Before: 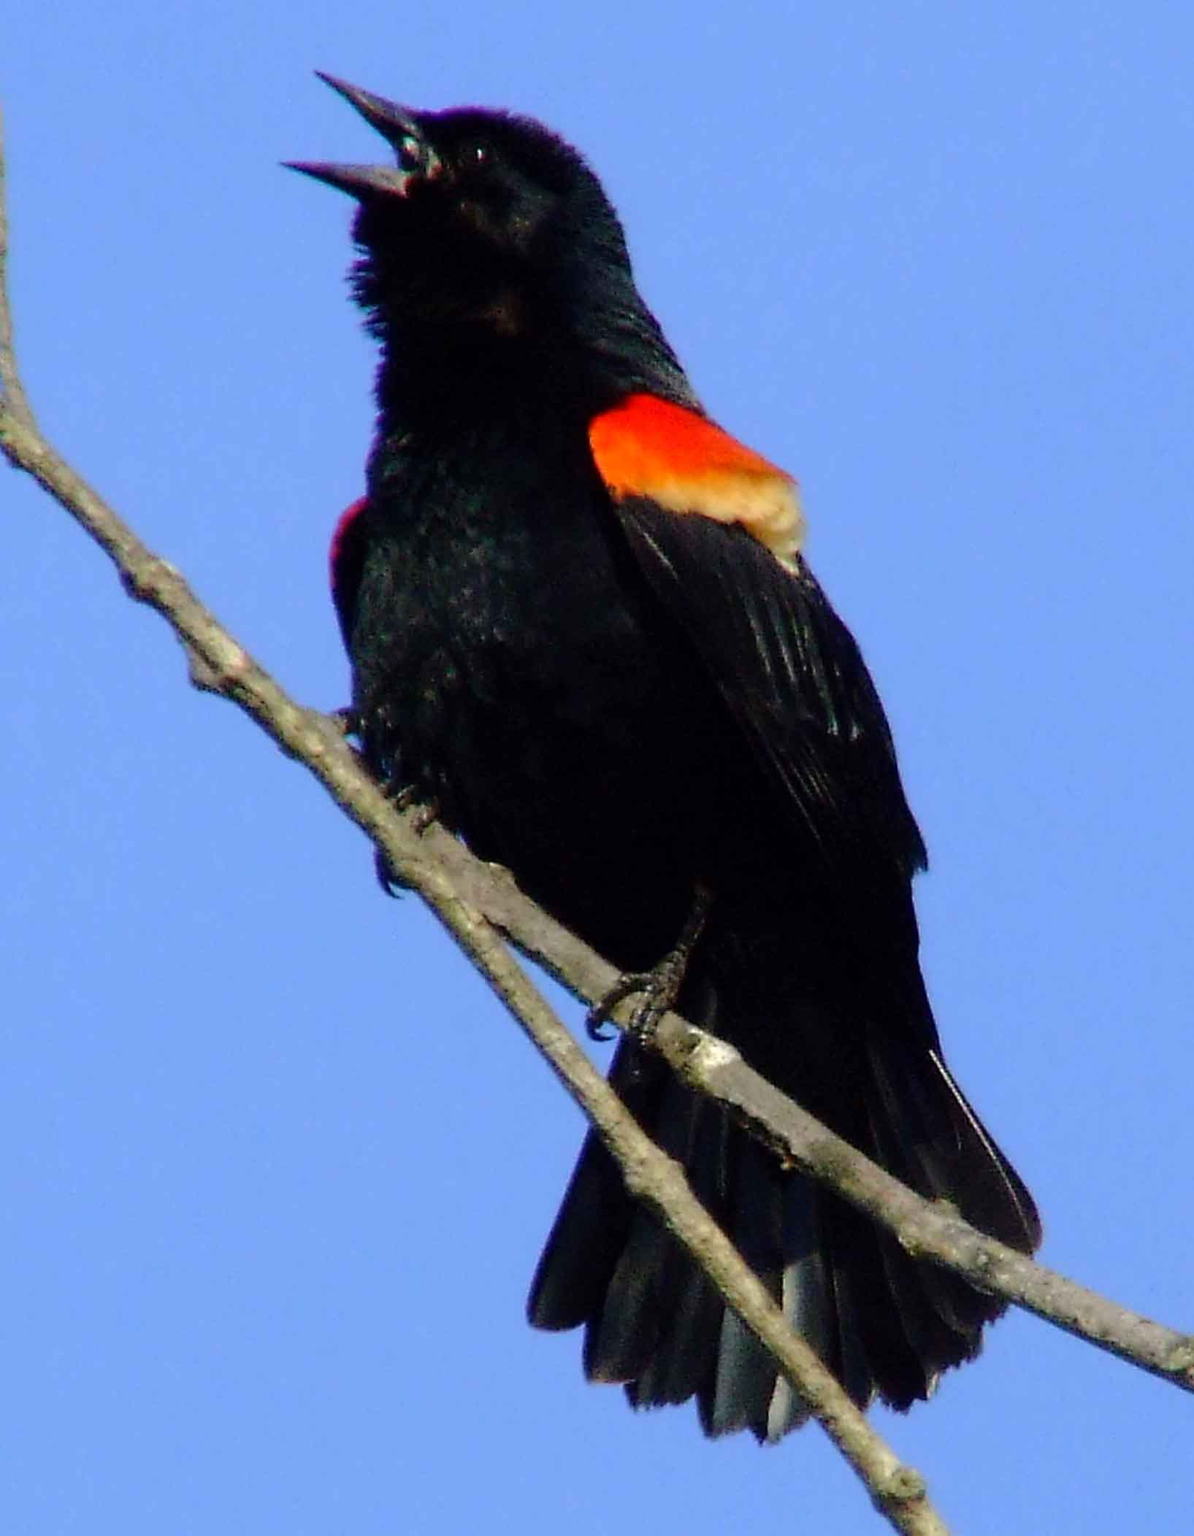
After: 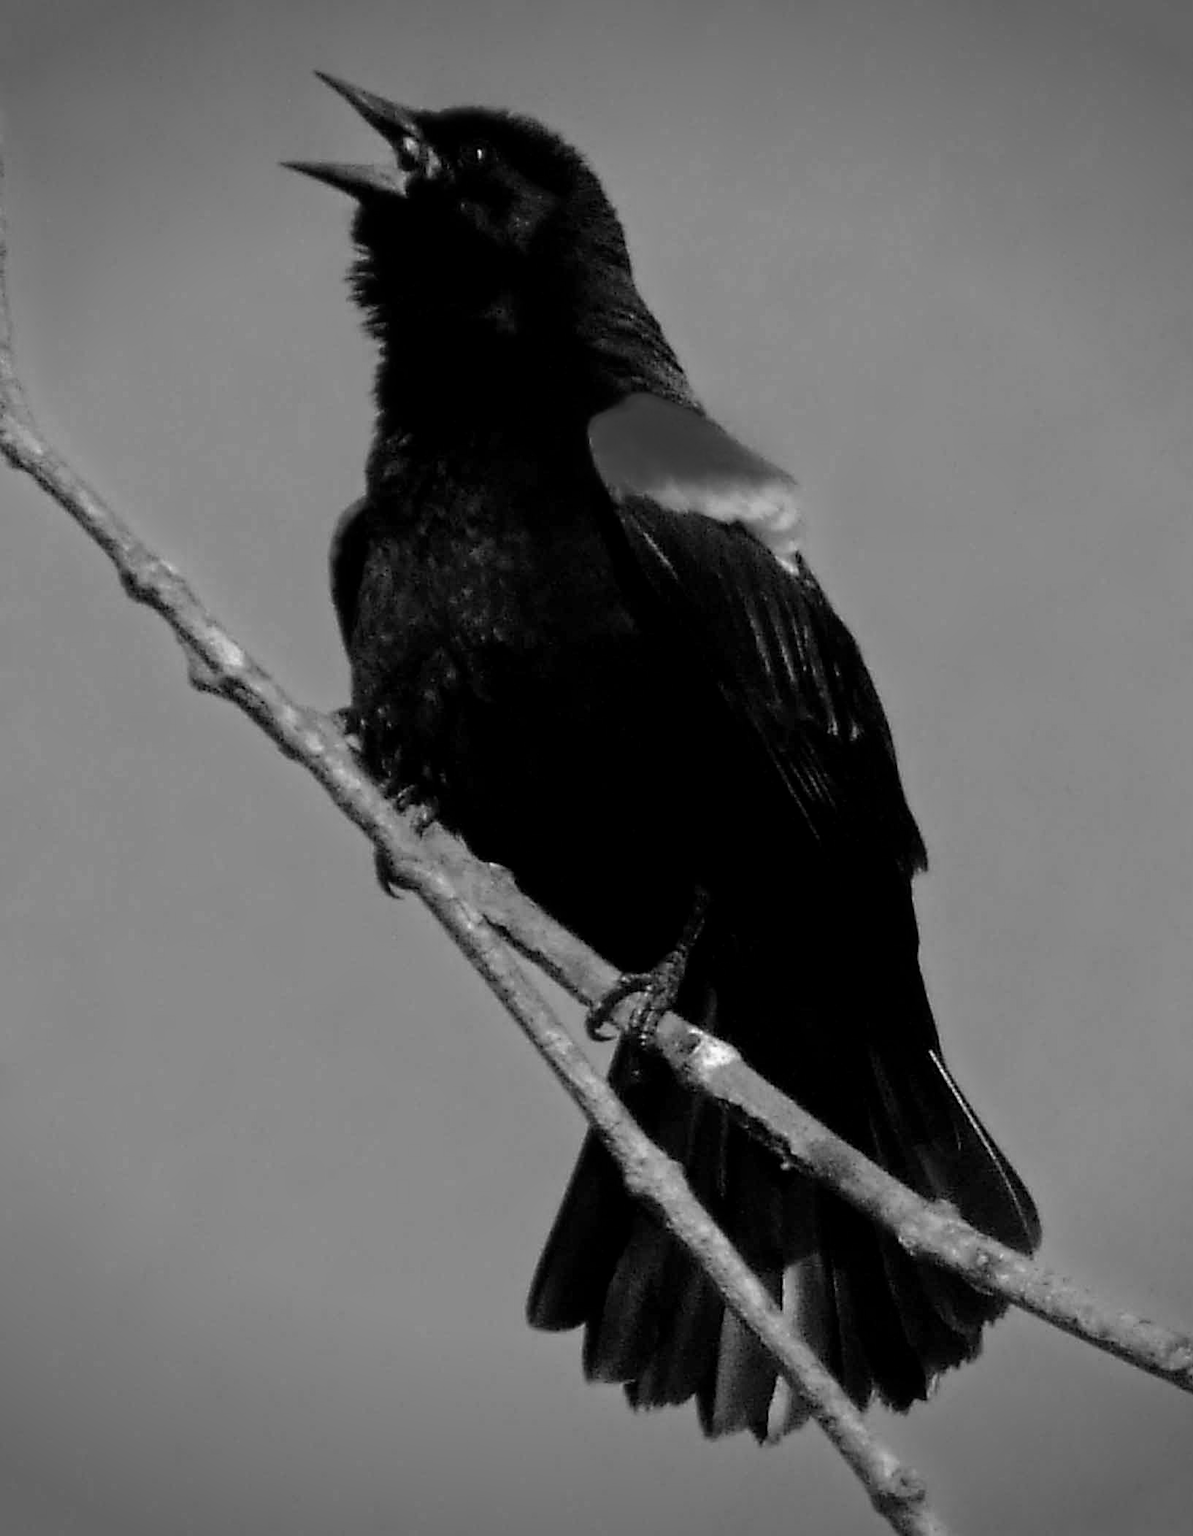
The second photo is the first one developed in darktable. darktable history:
vignetting: fall-off start 88.53%, fall-off radius 44.2%, saturation 0.376, width/height ratio 1.161
monochrome: a 0, b 0, size 0.5, highlights 0.57
color balance: mode lift, gamma, gain (sRGB), lift [0.97, 1, 1, 1], gamma [1.03, 1, 1, 1]
